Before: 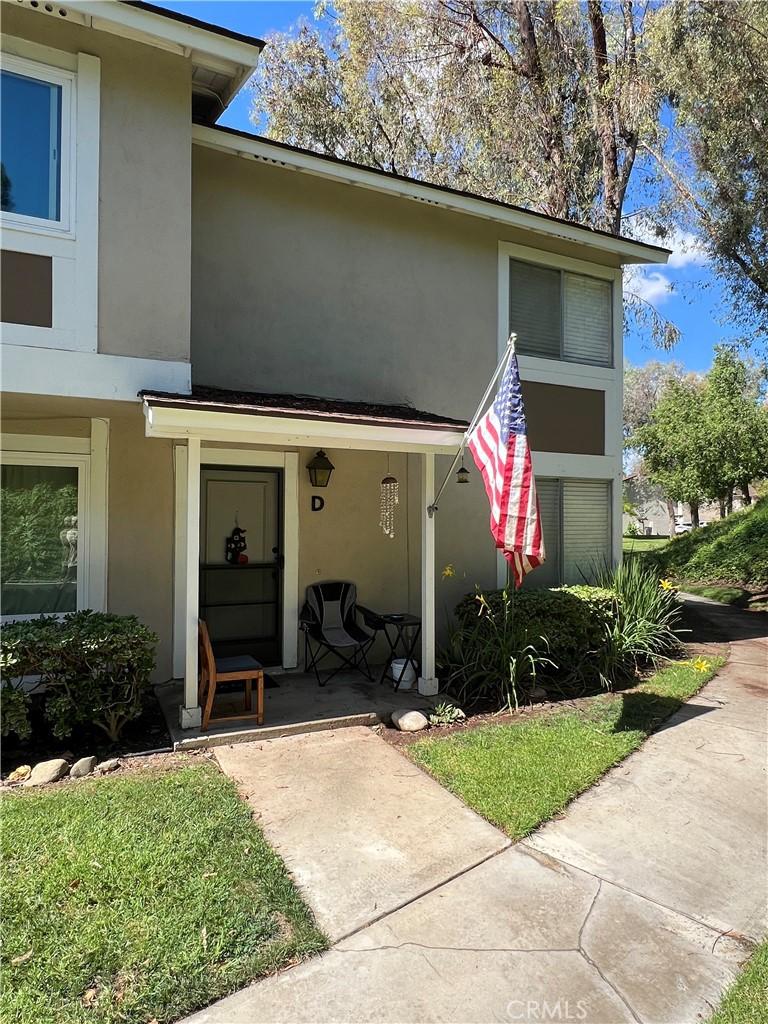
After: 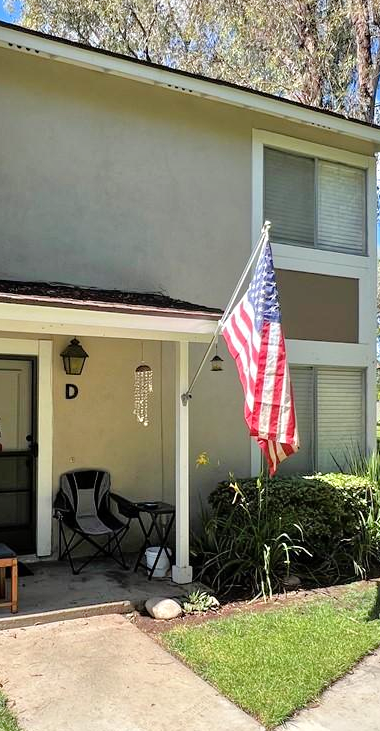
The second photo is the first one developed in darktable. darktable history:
crop: left 32.075%, top 10.976%, right 18.355%, bottom 17.596%
tone equalizer: -7 EV 0.15 EV, -6 EV 0.6 EV, -5 EV 1.15 EV, -4 EV 1.33 EV, -3 EV 1.15 EV, -2 EV 0.6 EV, -1 EV 0.15 EV, mask exposure compensation -0.5 EV
